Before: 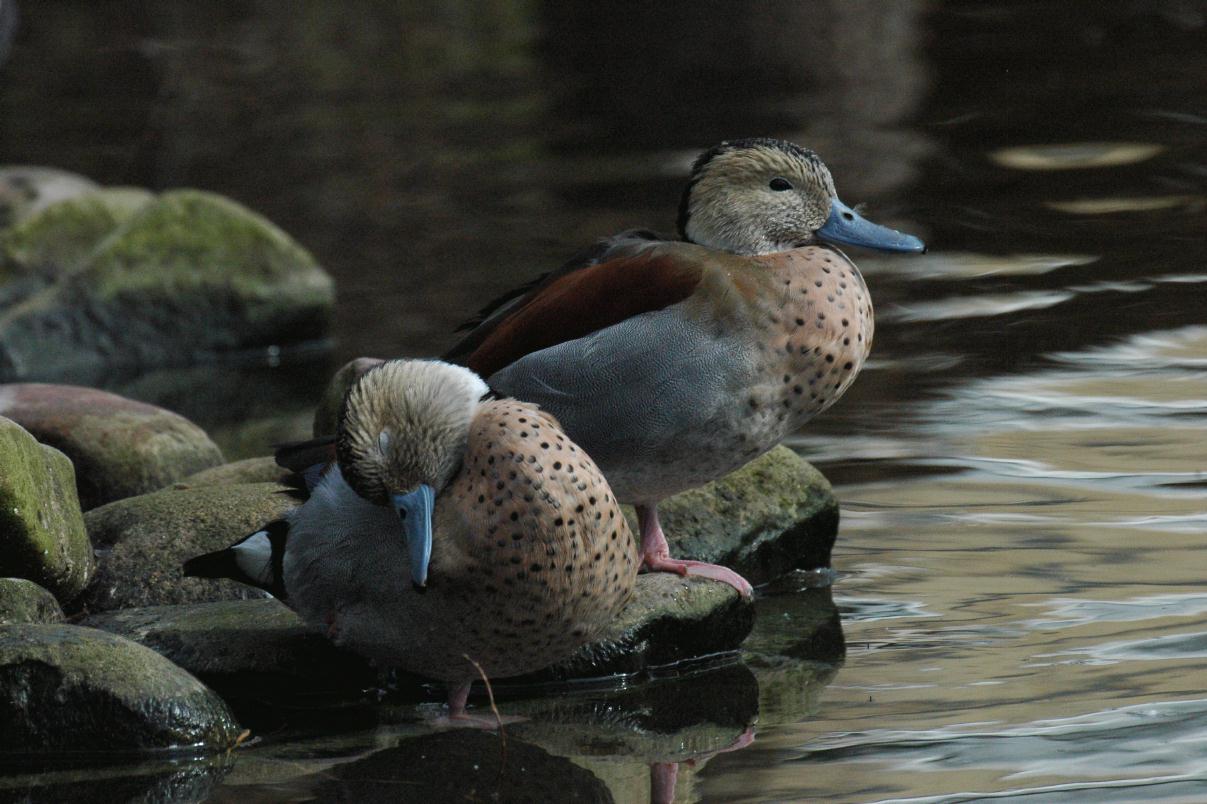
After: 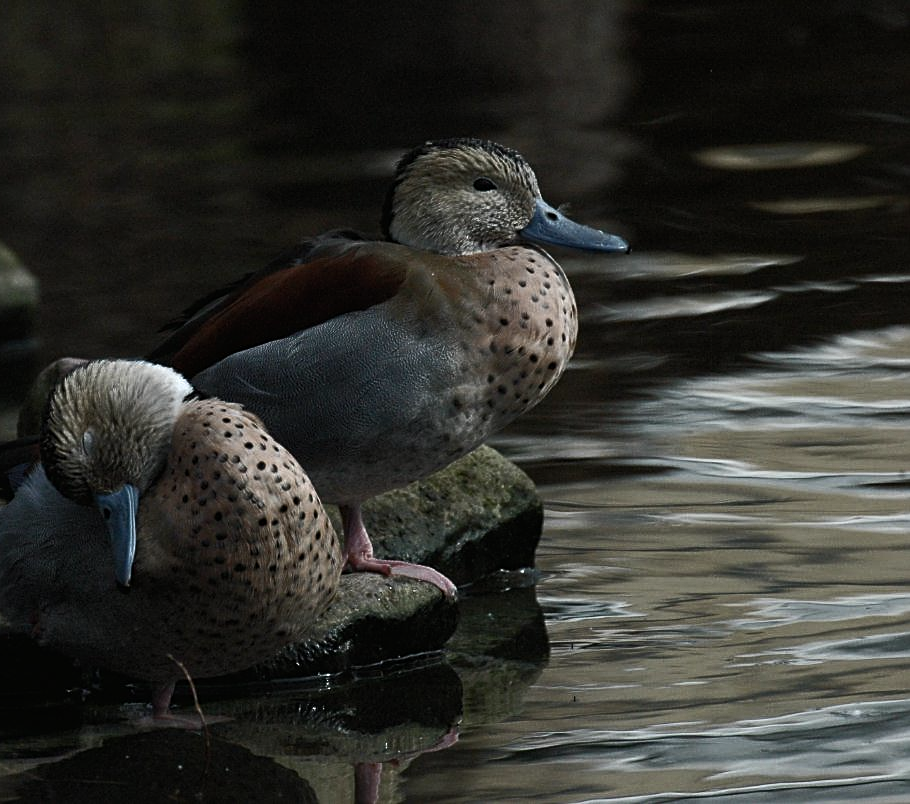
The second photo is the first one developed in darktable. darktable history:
color balance rgb: perceptual saturation grading › highlights -31.88%, perceptual saturation grading › mid-tones 5.8%, perceptual saturation grading › shadows 18.12%, perceptual brilliance grading › highlights 3.62%, perceptual brilliance grading › mid-tones -18.12%, perceptual brilliance grading › shadows -41.3%
sharpen: on, module defaults
crop and rotate: left 24.6%
